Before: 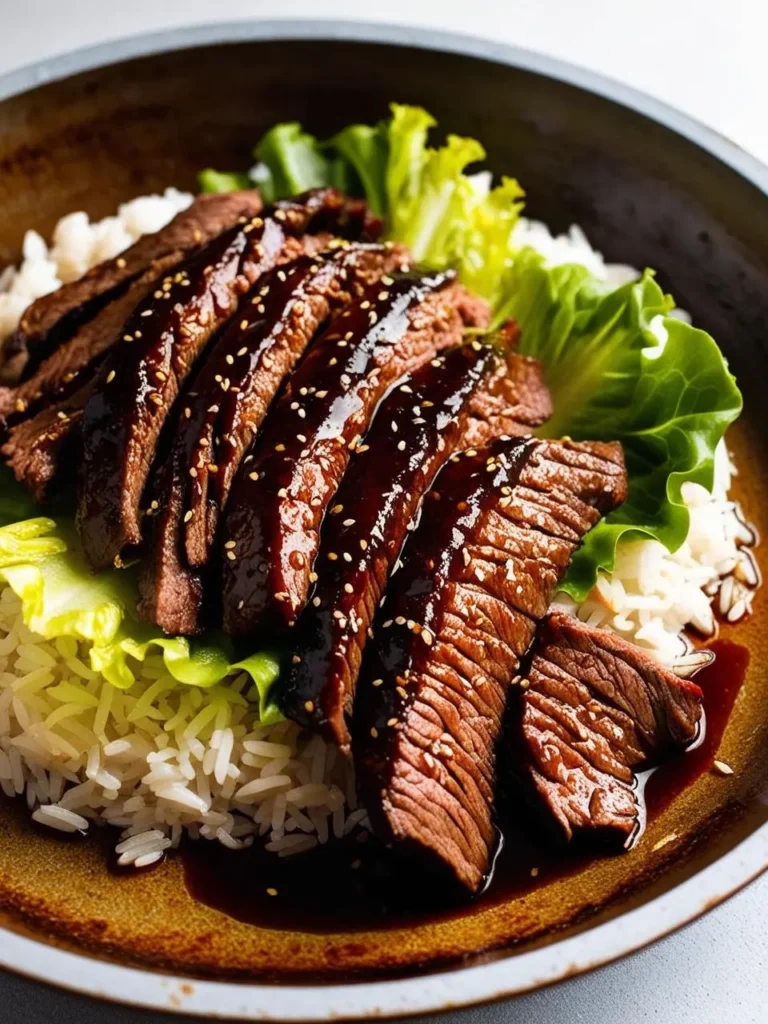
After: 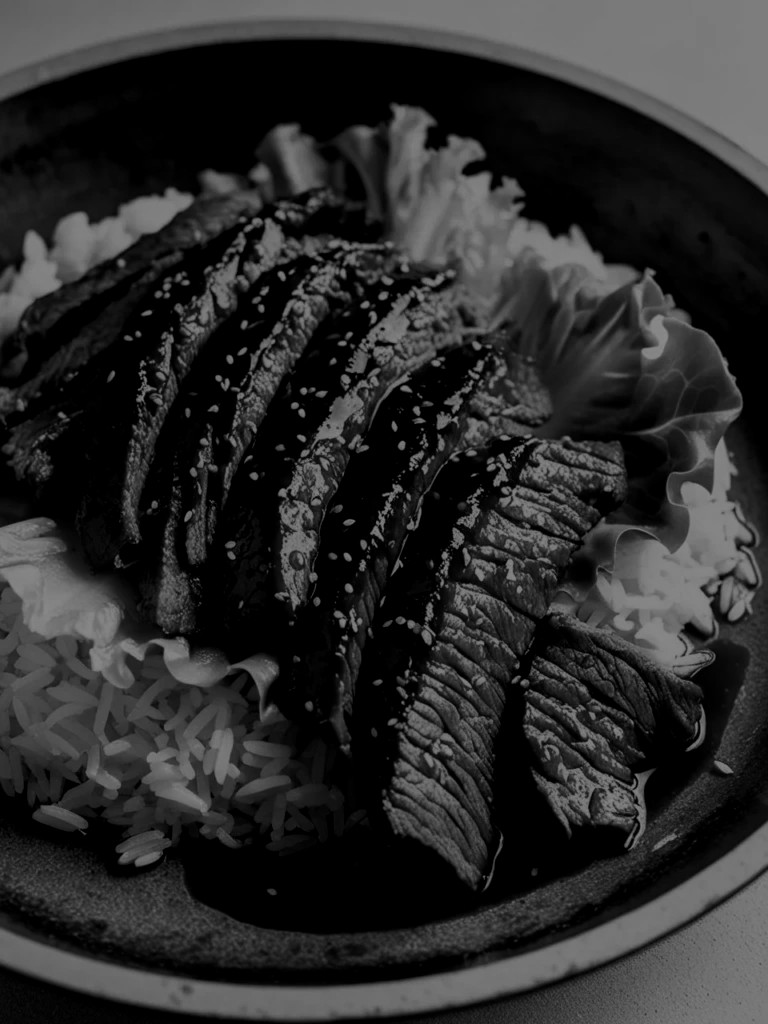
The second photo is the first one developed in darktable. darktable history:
monochrome: on, module defaults
contrast brightness saturation: contrast 0.15, brightness 0.05
exposure: exposure -2.446 EV, compensate highlight preservation false
local contrast: on, module defaults
